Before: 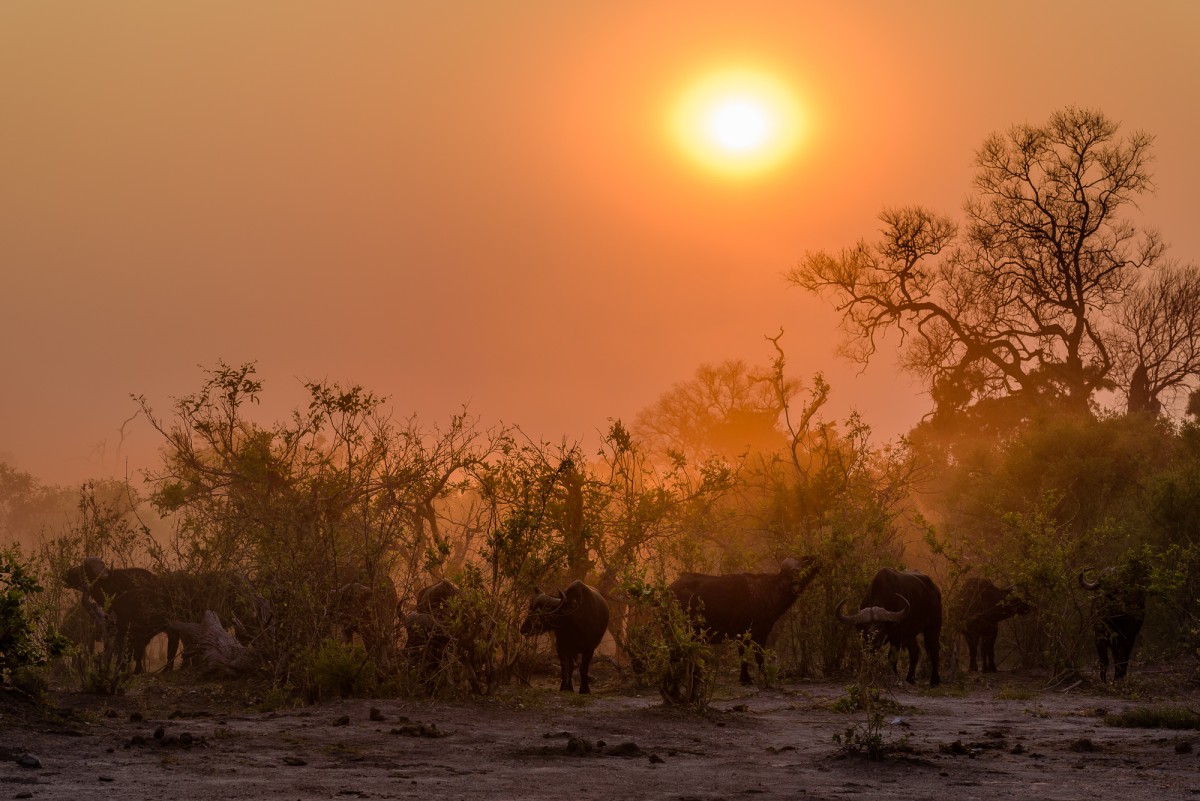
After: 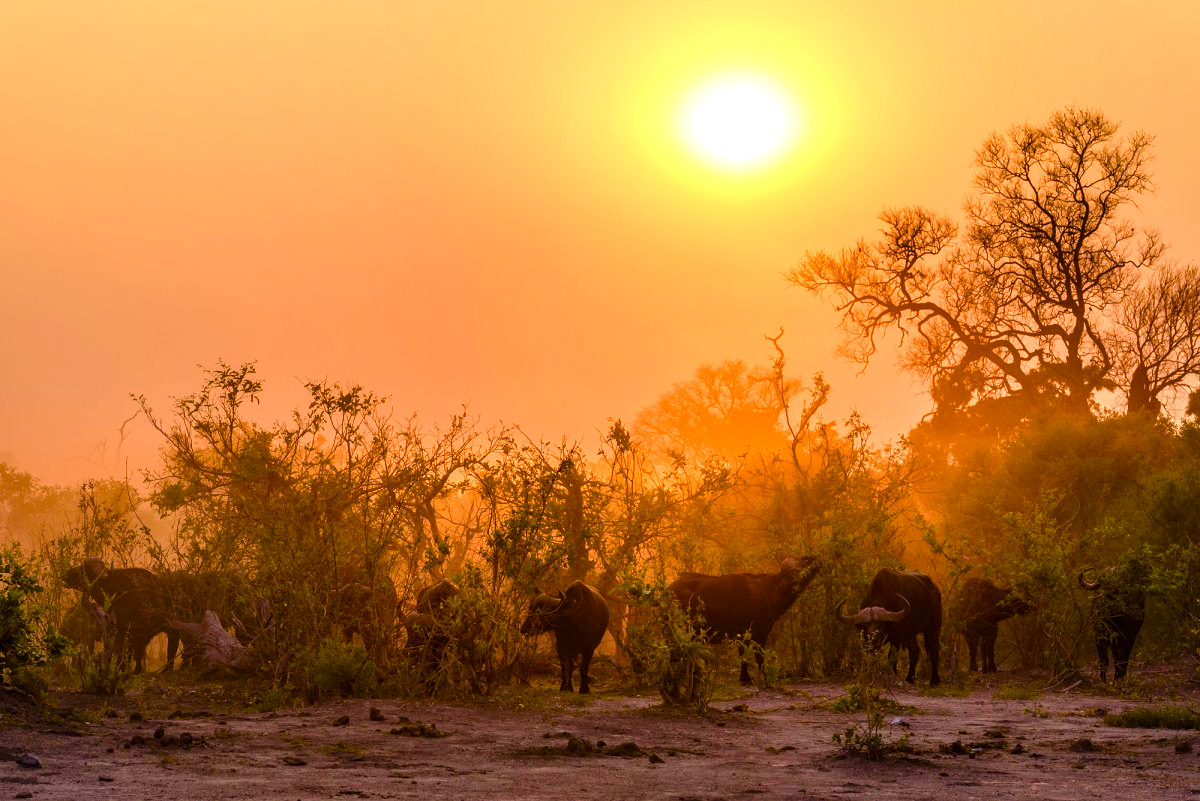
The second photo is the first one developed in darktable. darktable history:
exposure: black level correction 0, exposure 1.098 EV, compensate highlight preservation false
color balance rgb: highlights gain › chroma 3.061%, highlights gain › hue 76.83°, perceptual saturation grading › global saturation 20%, perceptual saturation grading › highlights -25.222%, perceptual saturation grading › shadows 49.299%, global vibrance 20%
velvia: on, module defaults
